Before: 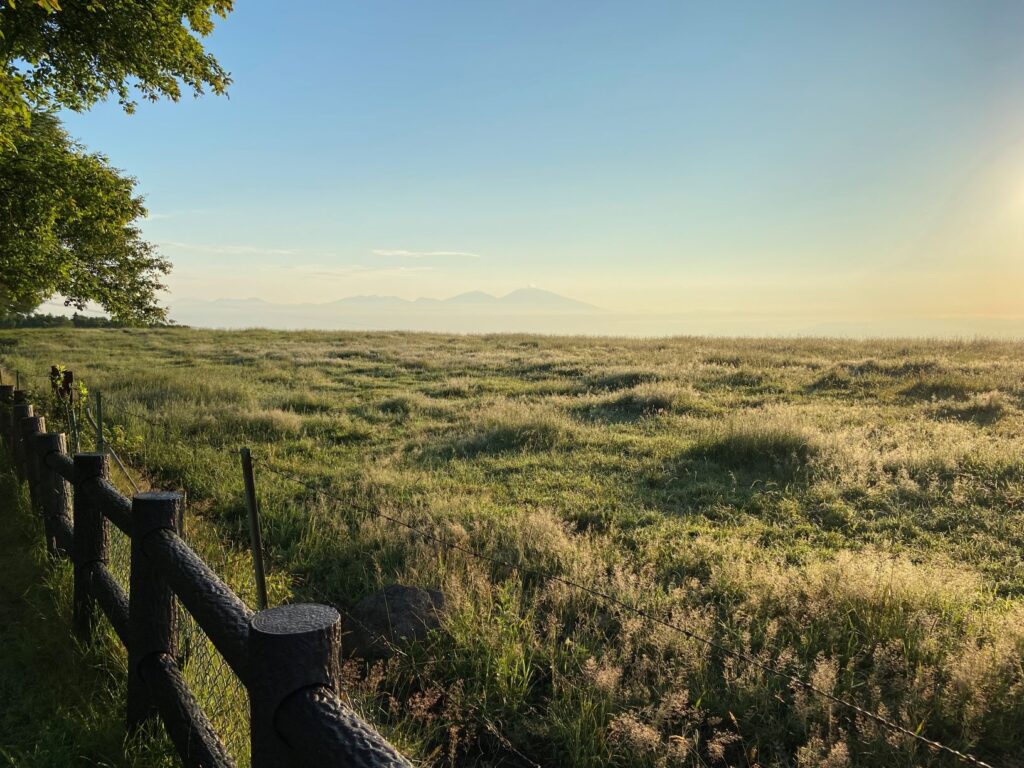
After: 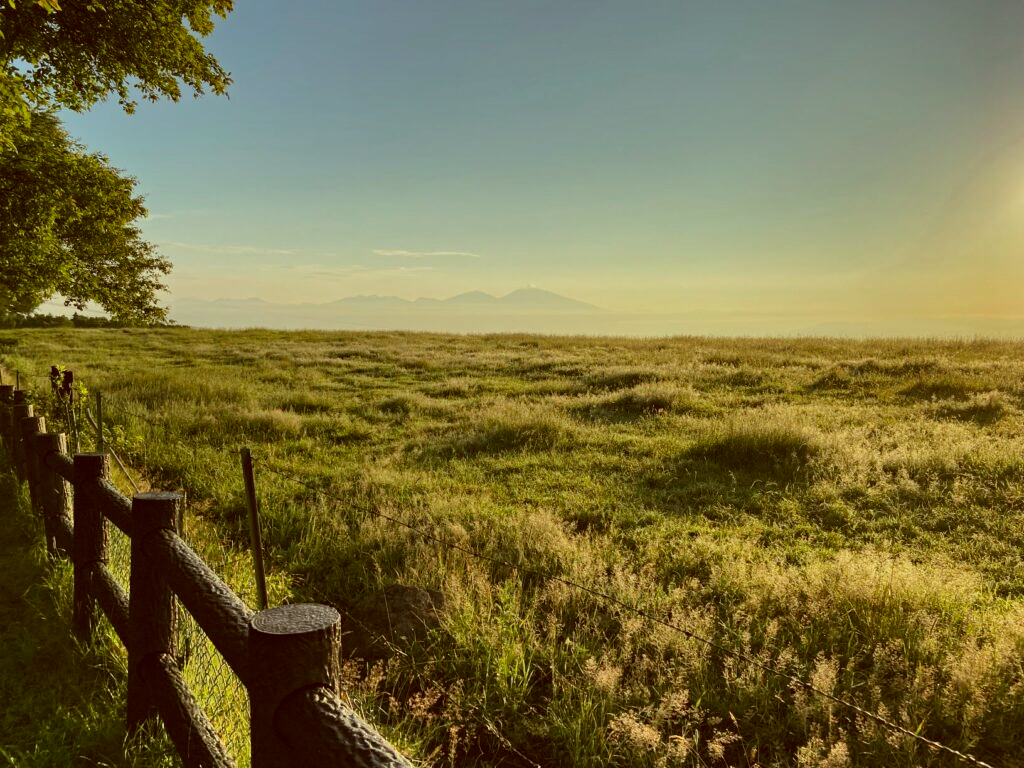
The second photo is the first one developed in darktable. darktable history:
graduated density: on, module defaults
haze removal: compatibility mode true, adaptive false
color correction: highlights a* -5.3, highlights b* 9.8, shadows a* 9.8, shadows b* 24.26
shadows and highlights: low approximation 0.01, soften with gaussian
